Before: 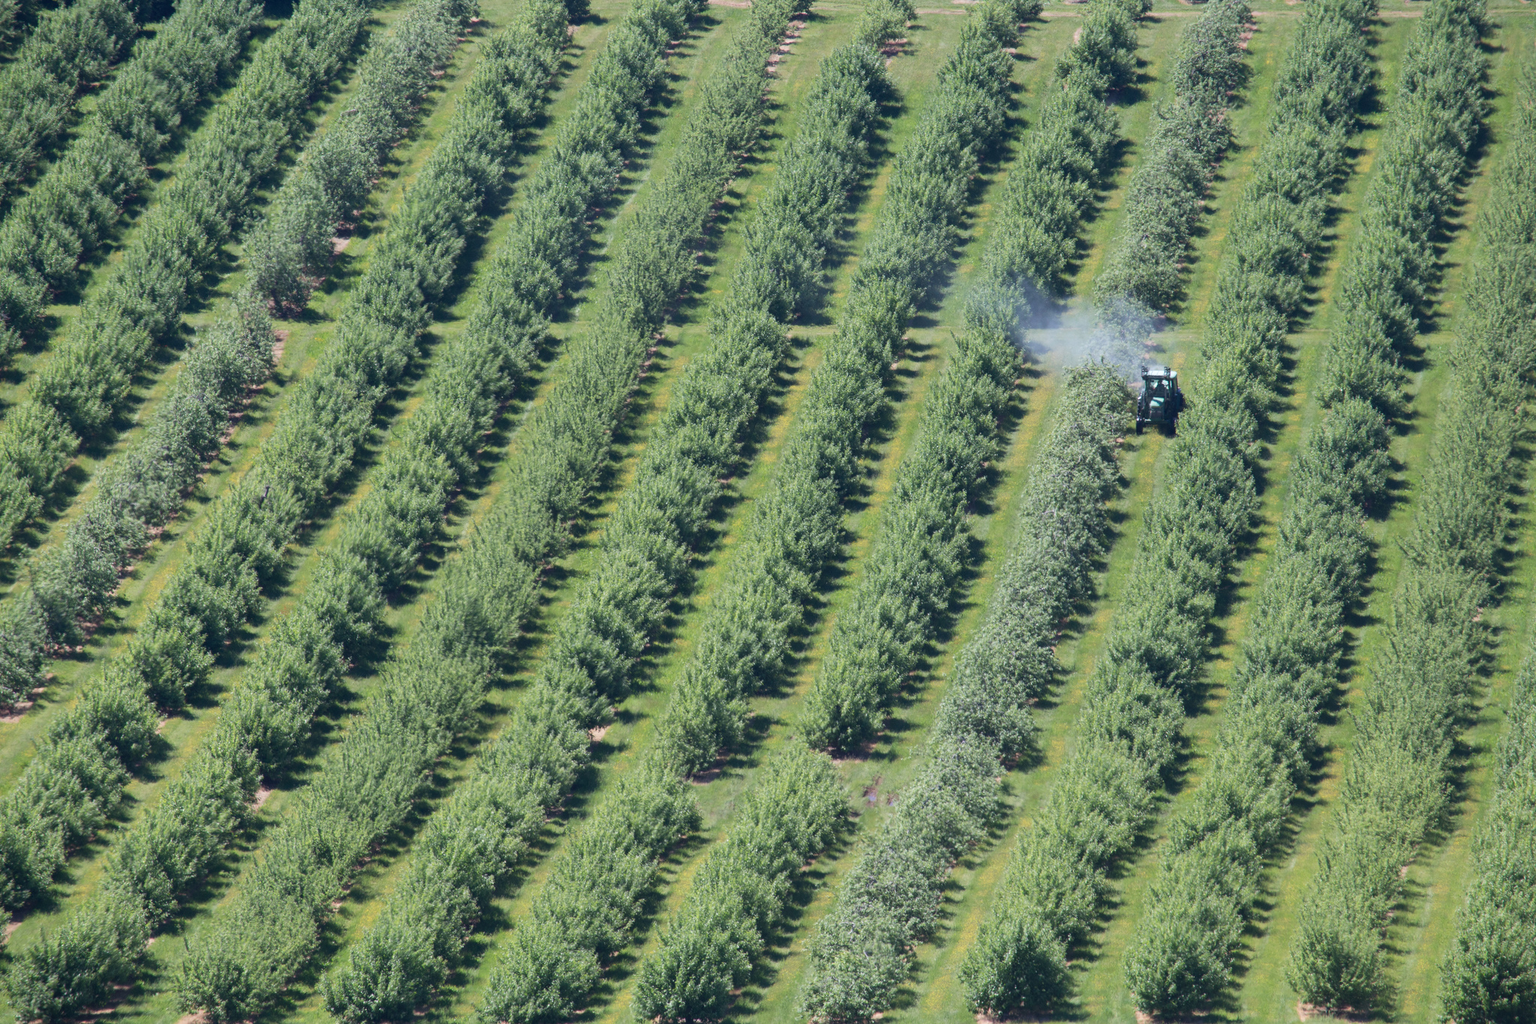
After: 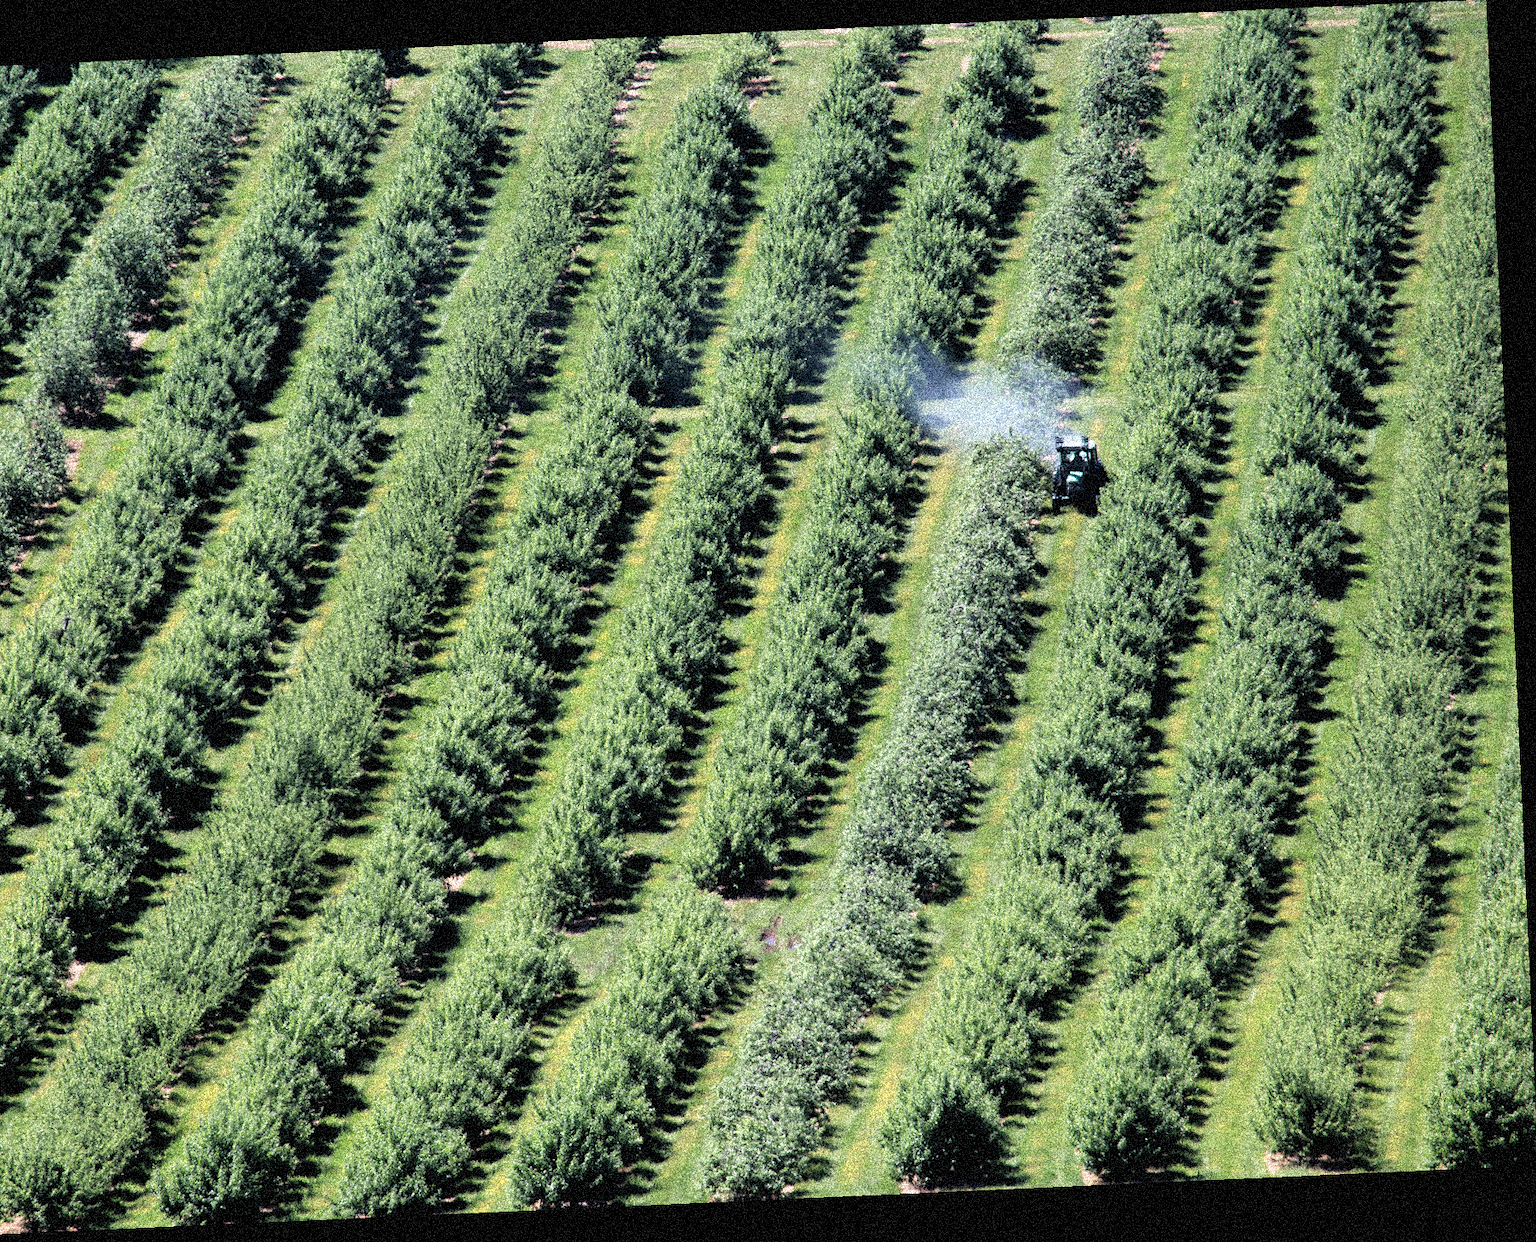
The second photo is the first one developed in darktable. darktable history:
color balance: lift [1, 1, 0.999, 1.001], gamma [1, 1.003, 1.005, 0.995], gain [1, 0.992, 0.988, 1.012], contrast 5%, output saturation 110%
rotate and perspective: rotation -2.56°, automatic cropping off
filmic rgb: black relative exposure -3.57 EV, white relative exposure 2.29 EV, hardness 3.41
crop and rotate: left 14.584%
grain: coarseness 3.75 ISO, strength 100%, mid-tones bias 0%
